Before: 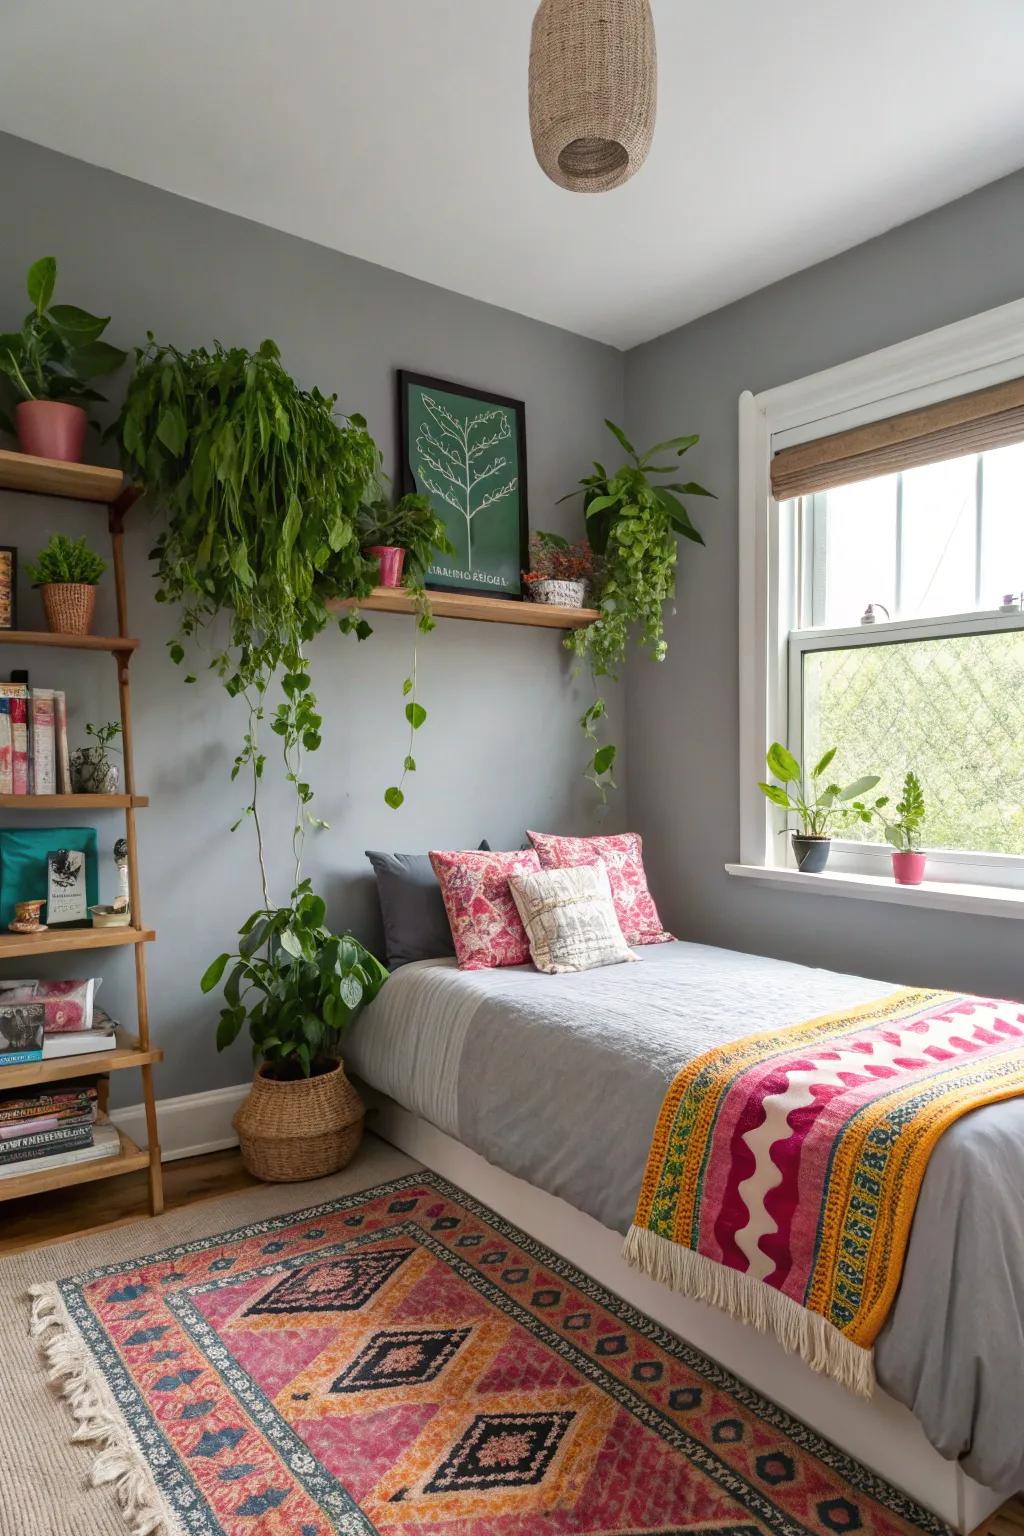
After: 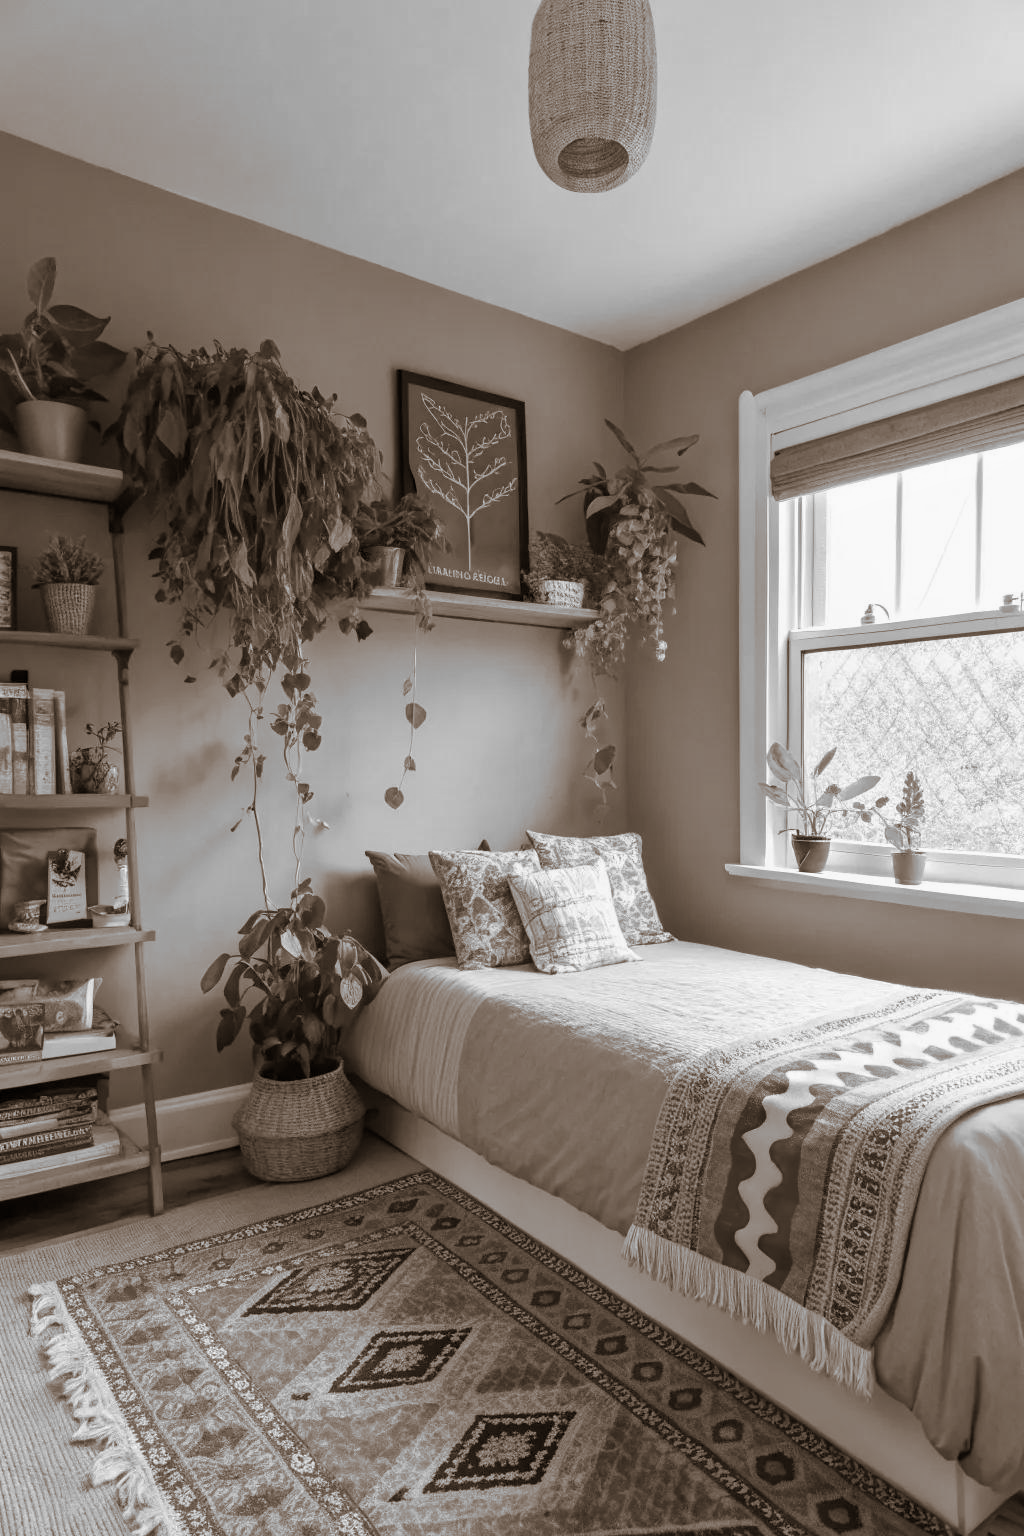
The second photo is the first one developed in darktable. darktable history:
monochrome: a 32, b 64, size 2.3
split-toning: shadows › hue 32.4°, shadows › saturation 0.51, highlights › hue 180°, highlights › saturation 0, balance -60.17, compress 55.19%
